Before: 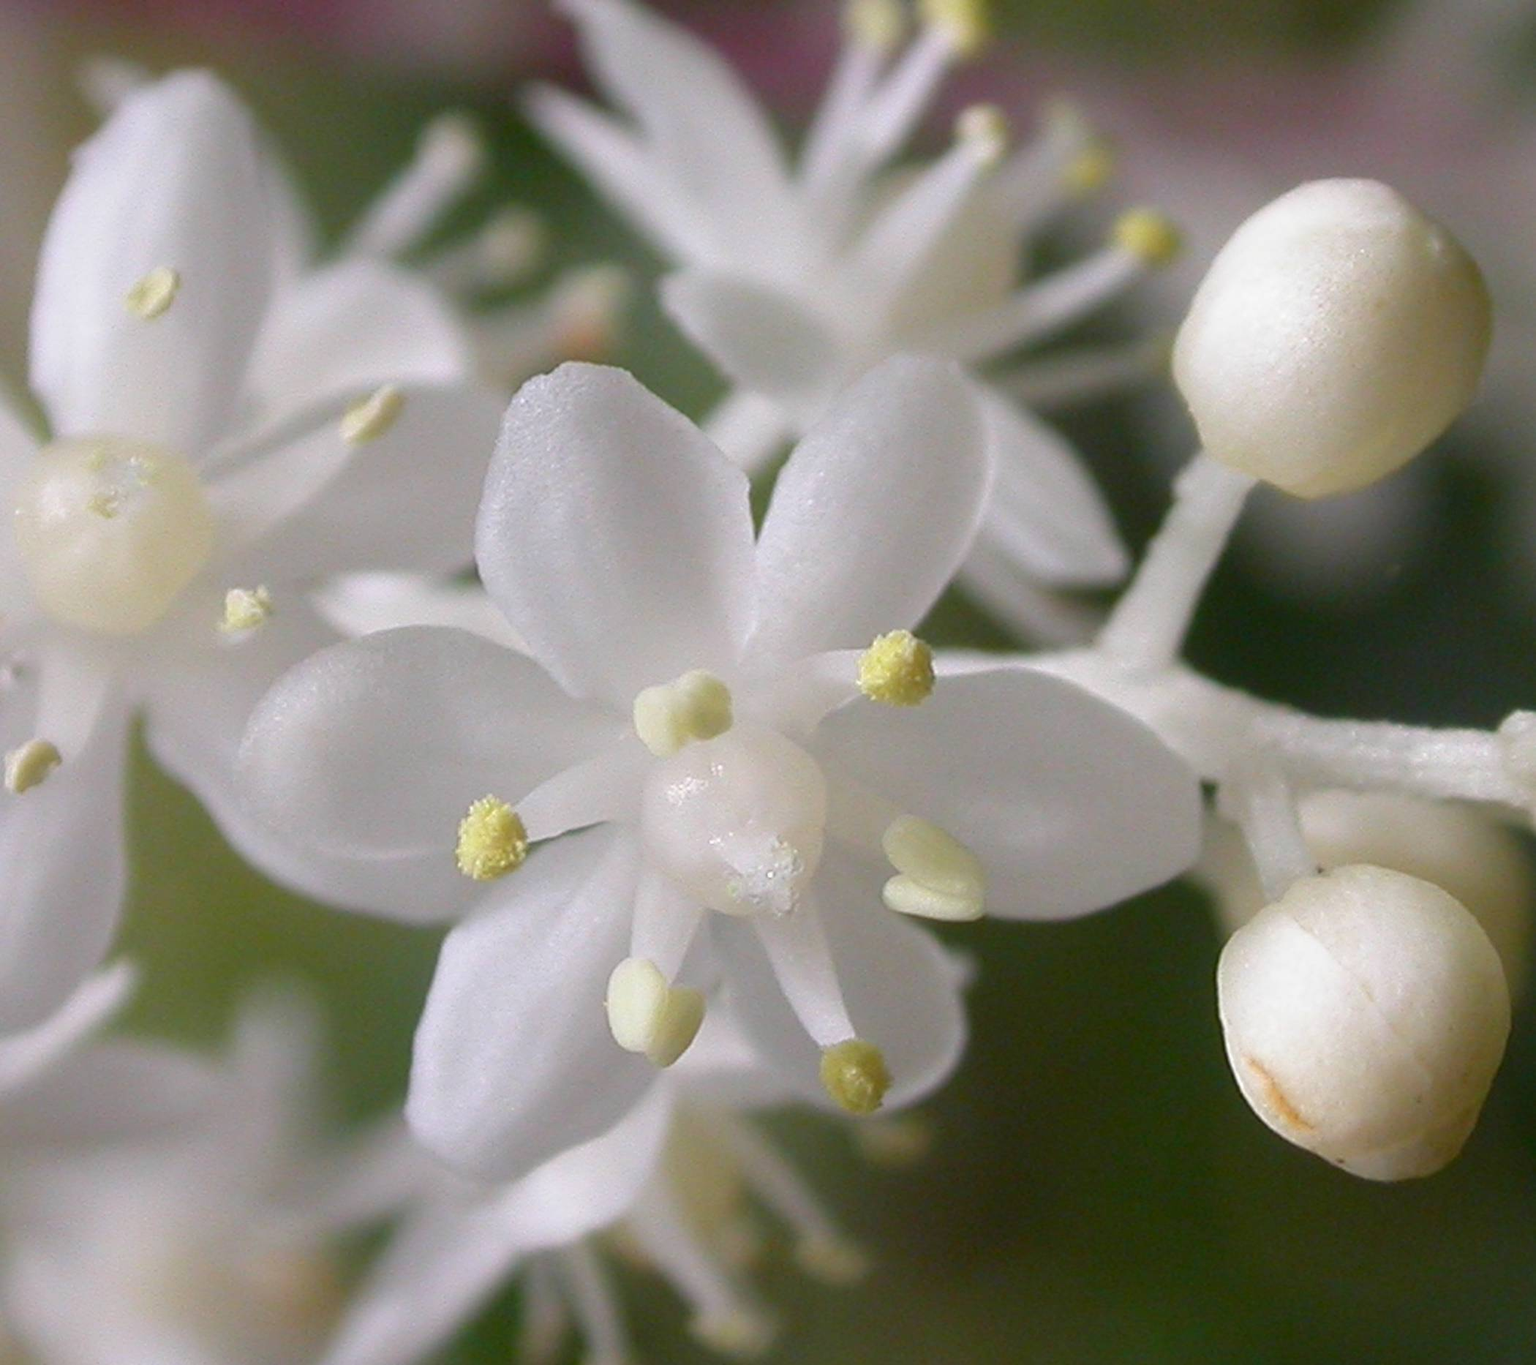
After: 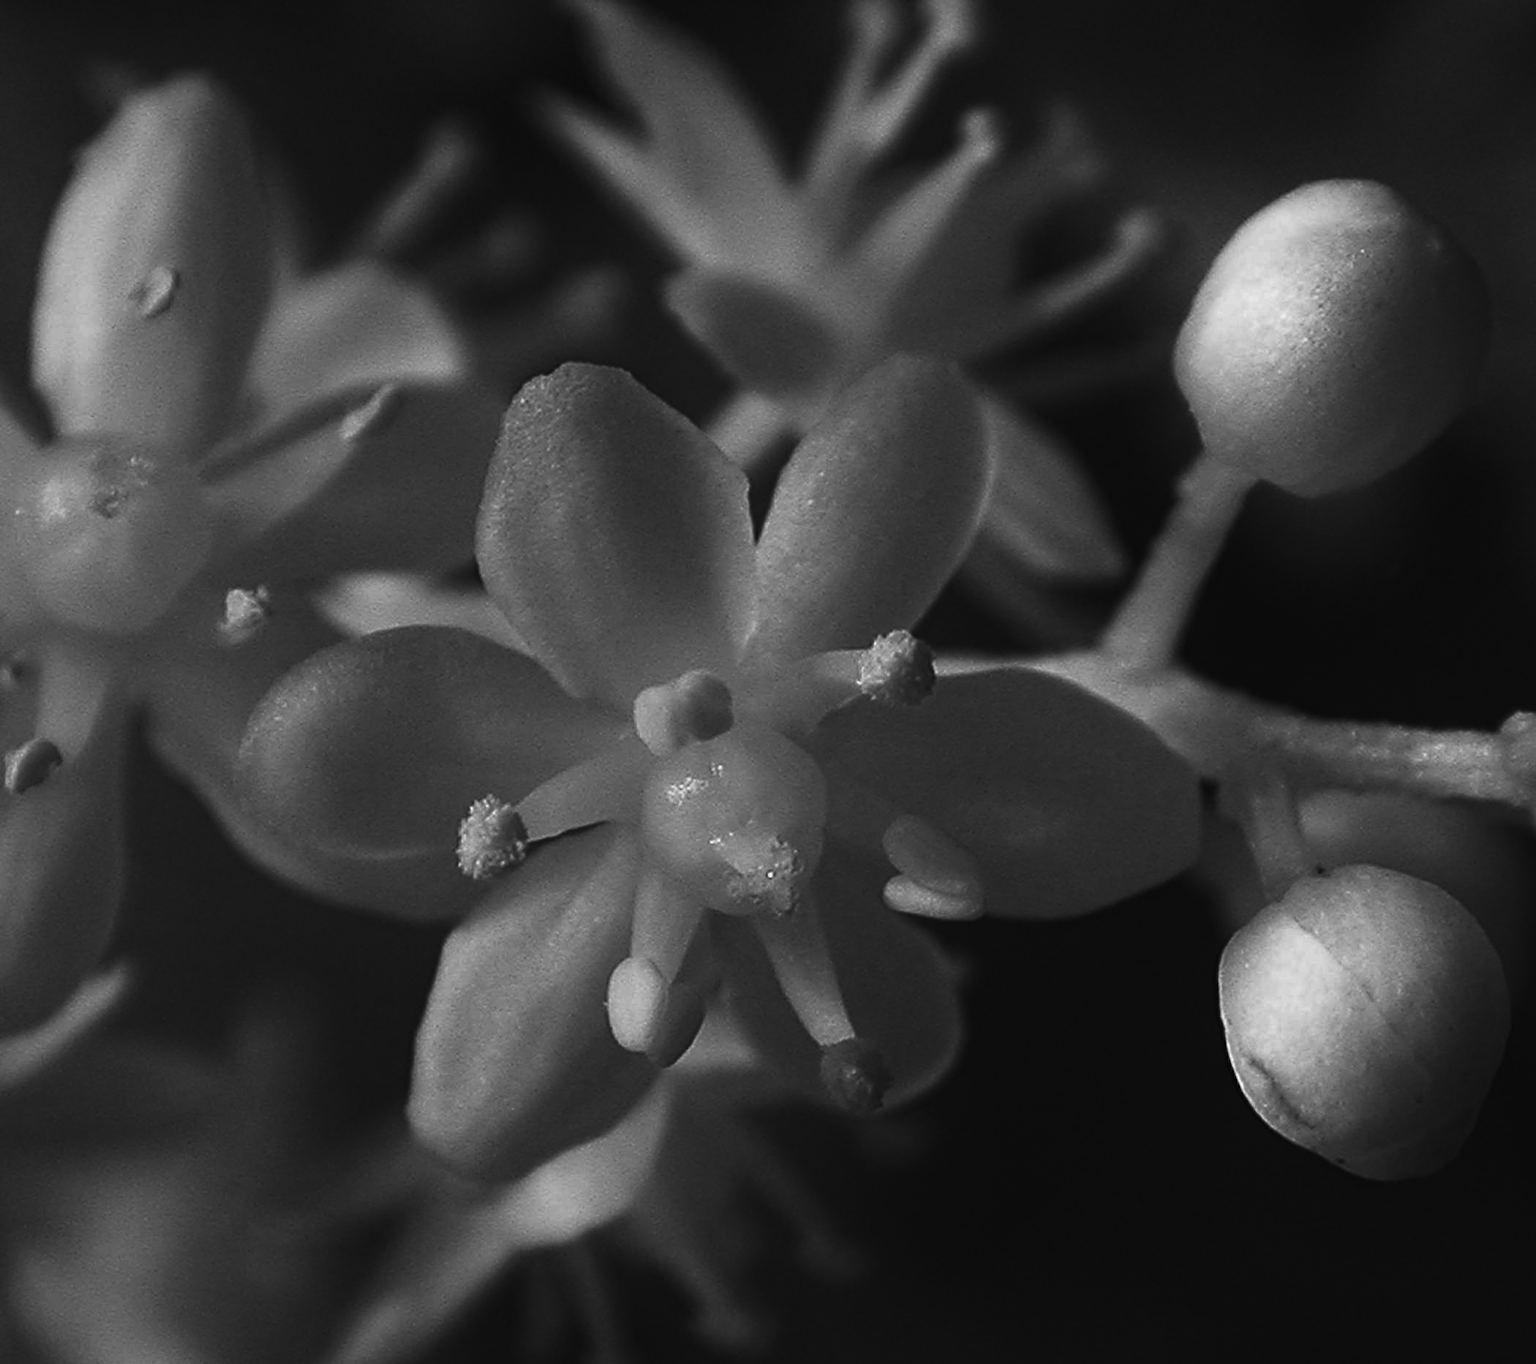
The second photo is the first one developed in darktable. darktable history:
haze removal: strength 0.397, distance 0.214, compatibility mode true, adaptive false
contrast brightness saturation: contrast 0.02, brightness -0.999, saturation -0.997
color balance rgb: global offset › luminance -0.337%, global offset › chroma 0.111%, global offset › hue 165.8°, perceptual saturation grading › global saturation 25.676%, perceptual saturation grading › highlights -50.593%, perceptual saturation grading › shadows 30.071%
exposure: black level correction -0.063, exposure -0.049 EV, compensate highlight preservation false
